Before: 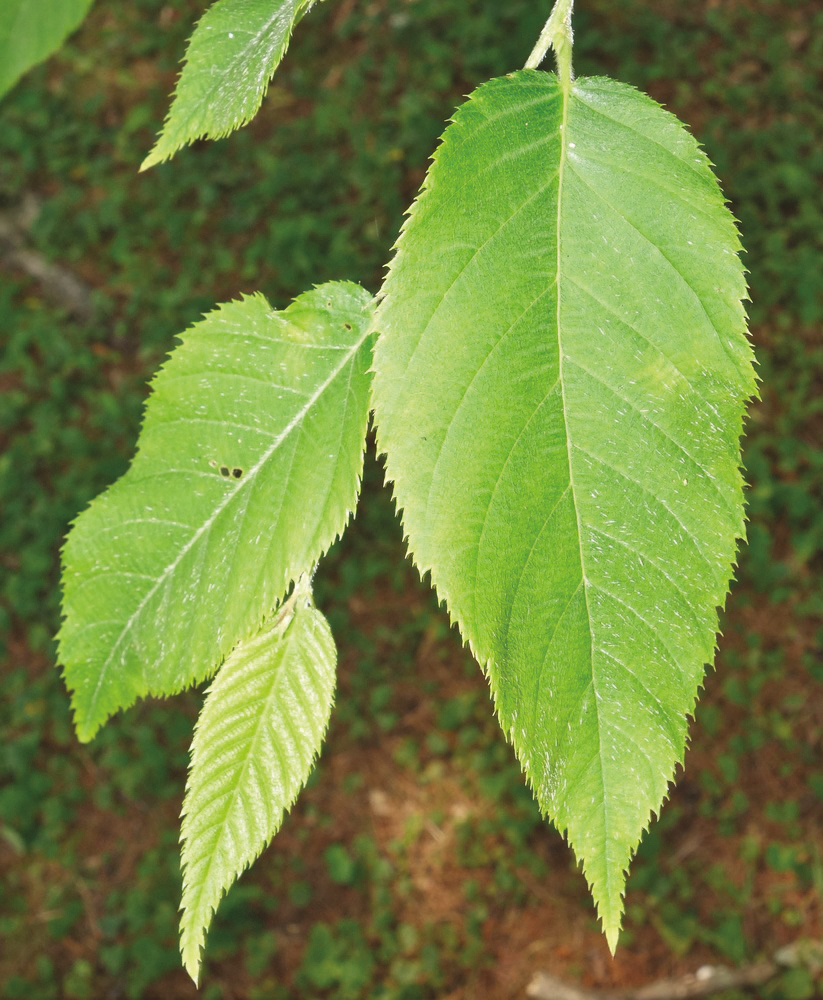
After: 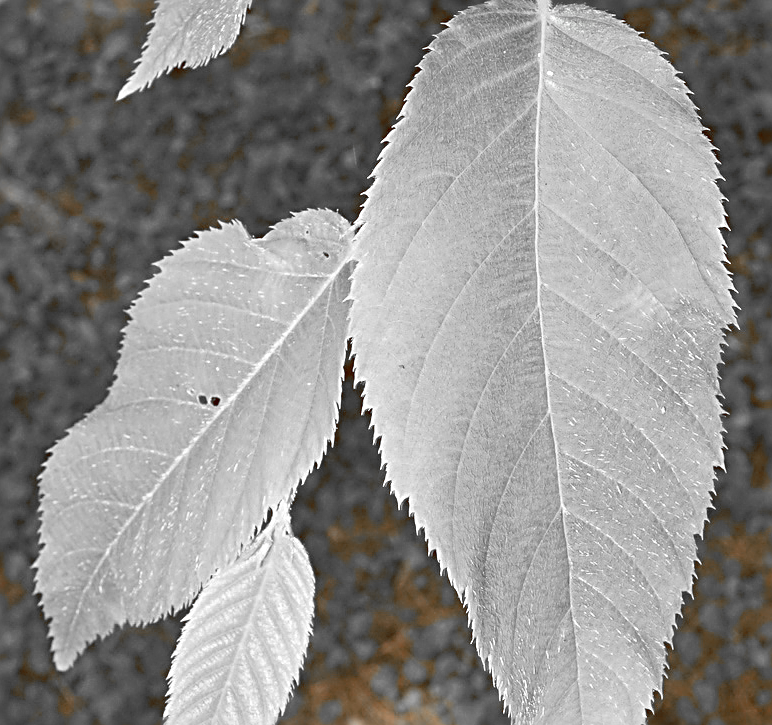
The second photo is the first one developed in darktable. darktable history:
color zones: curves: ch0 [(0, 0.65) (0.096, 0.644) (0.221, 0.539) (0.429, 0.5) (0.571, 0.5) (0.714, 0.5) (0.857, 0.5) (1, 0.65)]; ch1 [(0, 0.5) (0.143, 0.5) (0.257, -0.002) (0.429, 0.04) (0.571, -0.001) (0.714, -0.015) (0.857, 0.024) (1, 0.5)]
color balance: lift [1, 1.015, 1.004, 0.985], gamma [1, 0.958, 0.971, 1.042], gain [1, 0.956, 0.977, 1.044]
sharpen: radius 3.025, amount 0.757
crop: left 2.737%, top 7.287%, right 3.421%, bottom 20.179%
